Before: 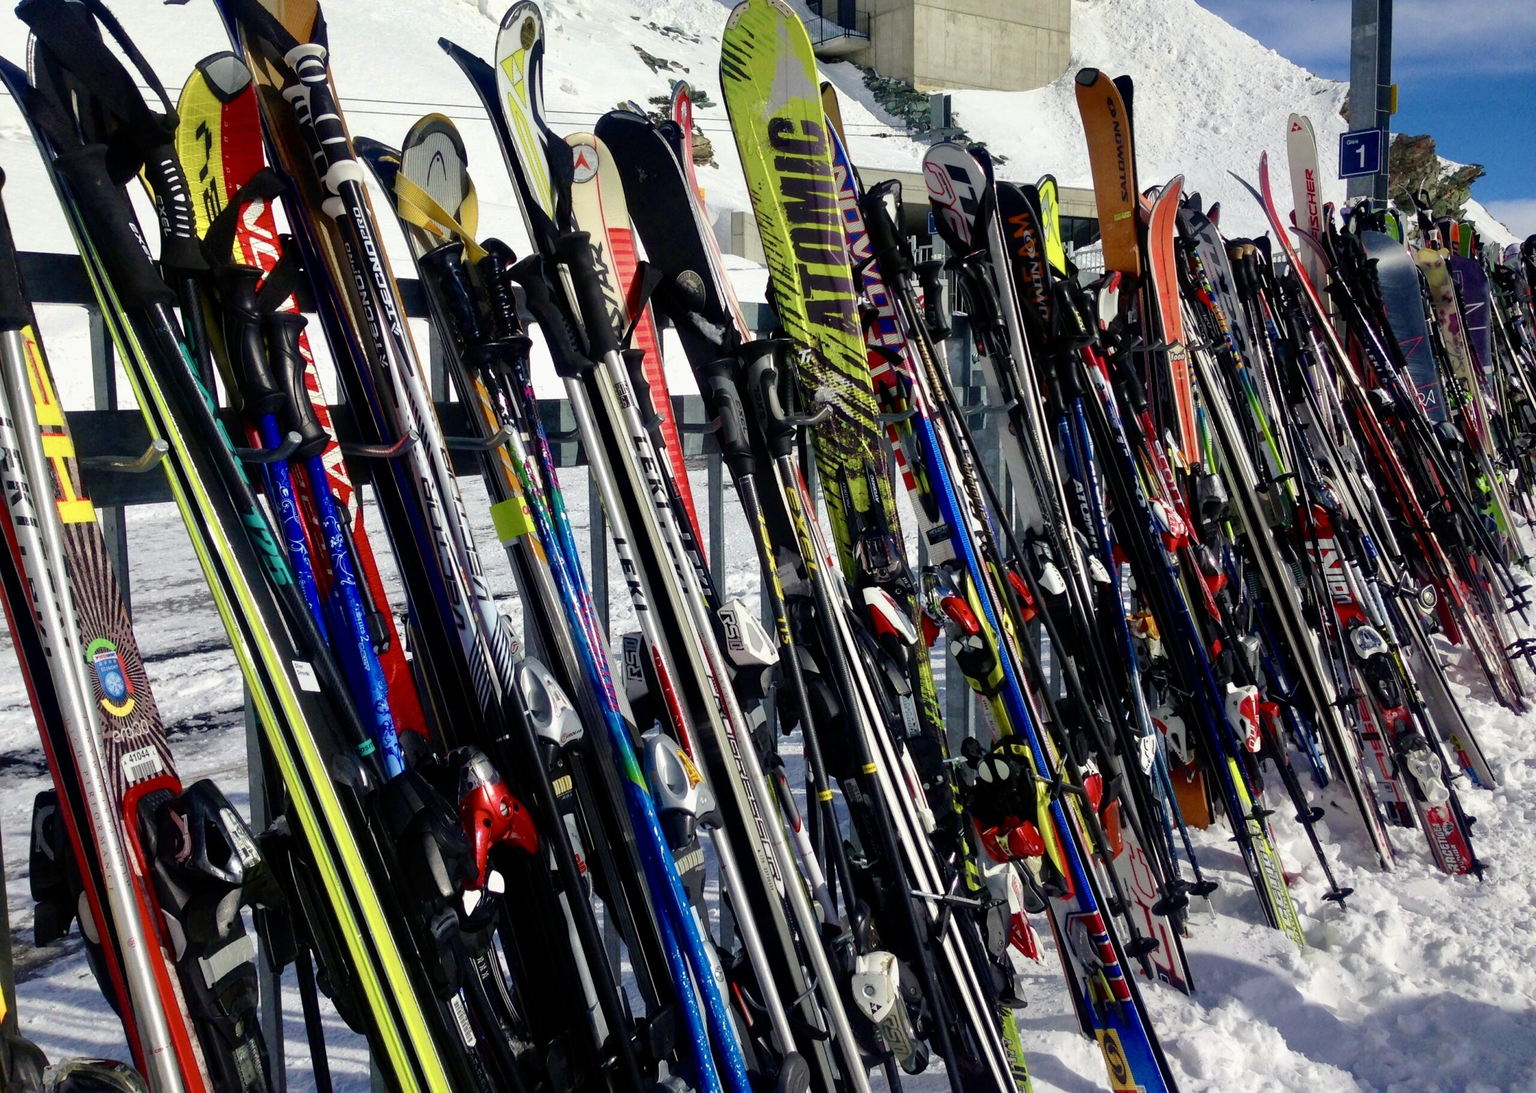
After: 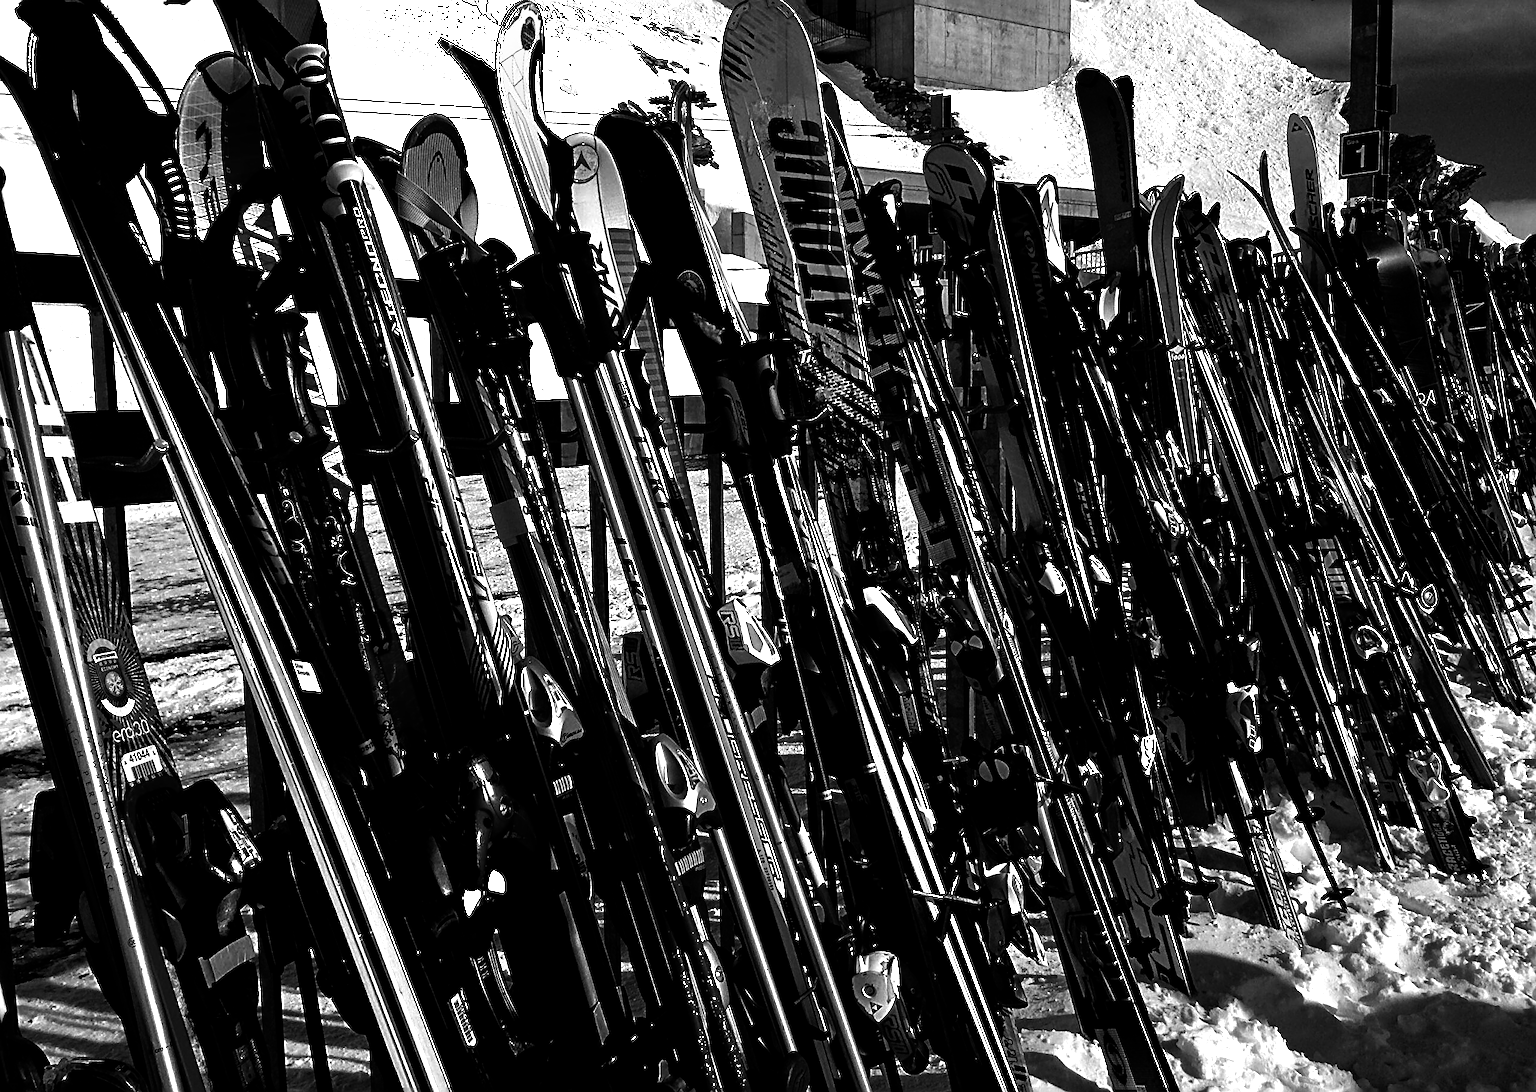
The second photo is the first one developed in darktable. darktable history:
contrast brightness saturation: contrast 0.02, brightness -1, saturation -1
sharpen: radius 2.817, amount 0.715
shadows and highlights: shadows -21.3, highlights 100, soften with gaussian
tone equalizer: -8 EV -0.417 EV, -7 EV -0.389 EV, -6 EV -0.333 EV, -5 EV -0.222 EV, -3 EV 0.222 EV, -2 EV 0.333 EV, -1 EV 0.389 EV, +0 EV 0.417 EV, edges refinement/feathering 500, mask exposure compensation -1.57 EV, preserve details no
